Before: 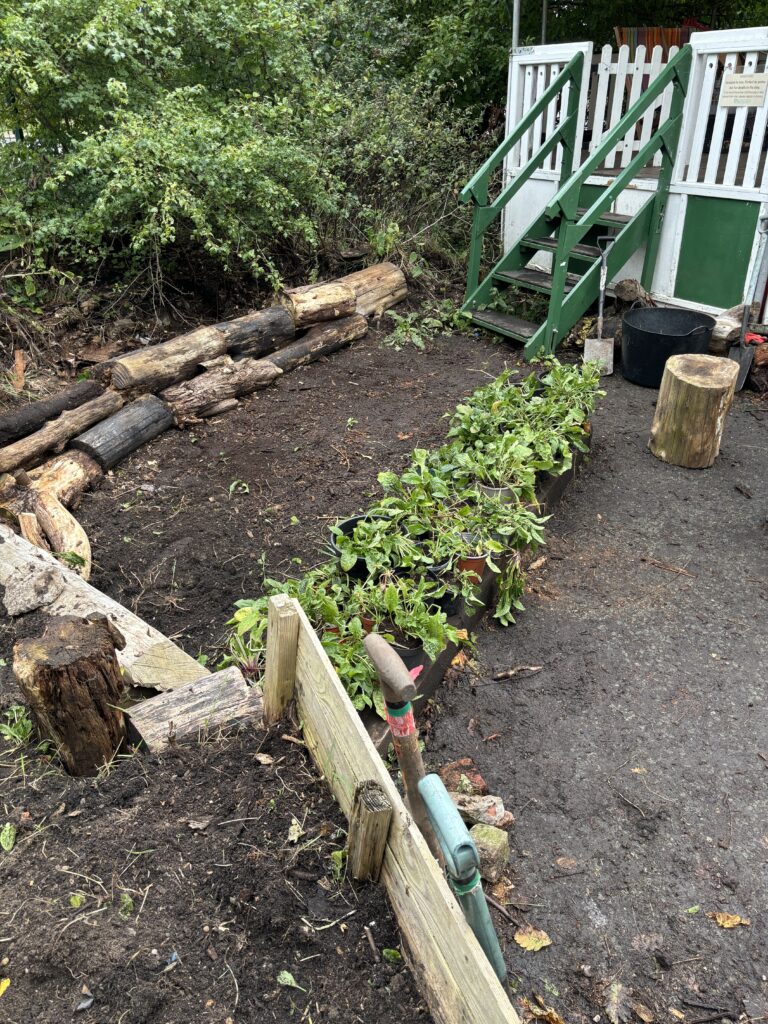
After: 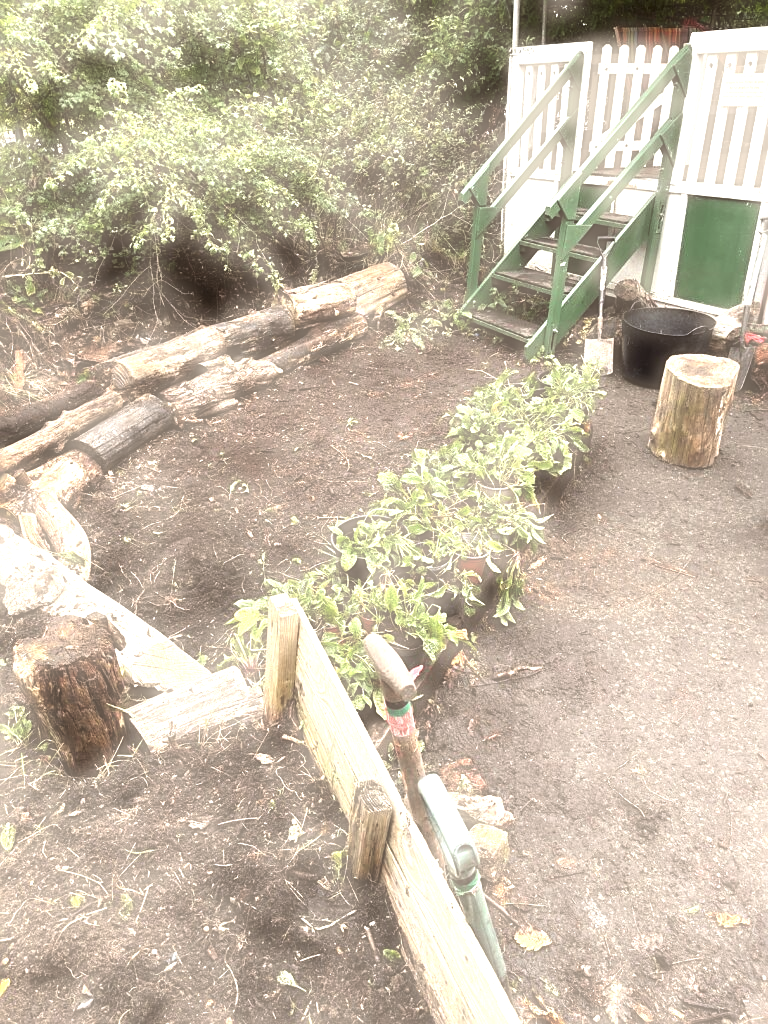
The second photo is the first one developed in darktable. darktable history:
haze removal: strength -0.888, distance 0.223, compatibility mode true, adaptive false
exposure: black level correction 0, exposure 0.897 EV, compensate highlight preservation false
sharpen: on, module defaults
color correction: highlights a* 6.33, highlights b* 8.28, shadows a* 5.82, shadows b* 7.31, saturation 0.886
